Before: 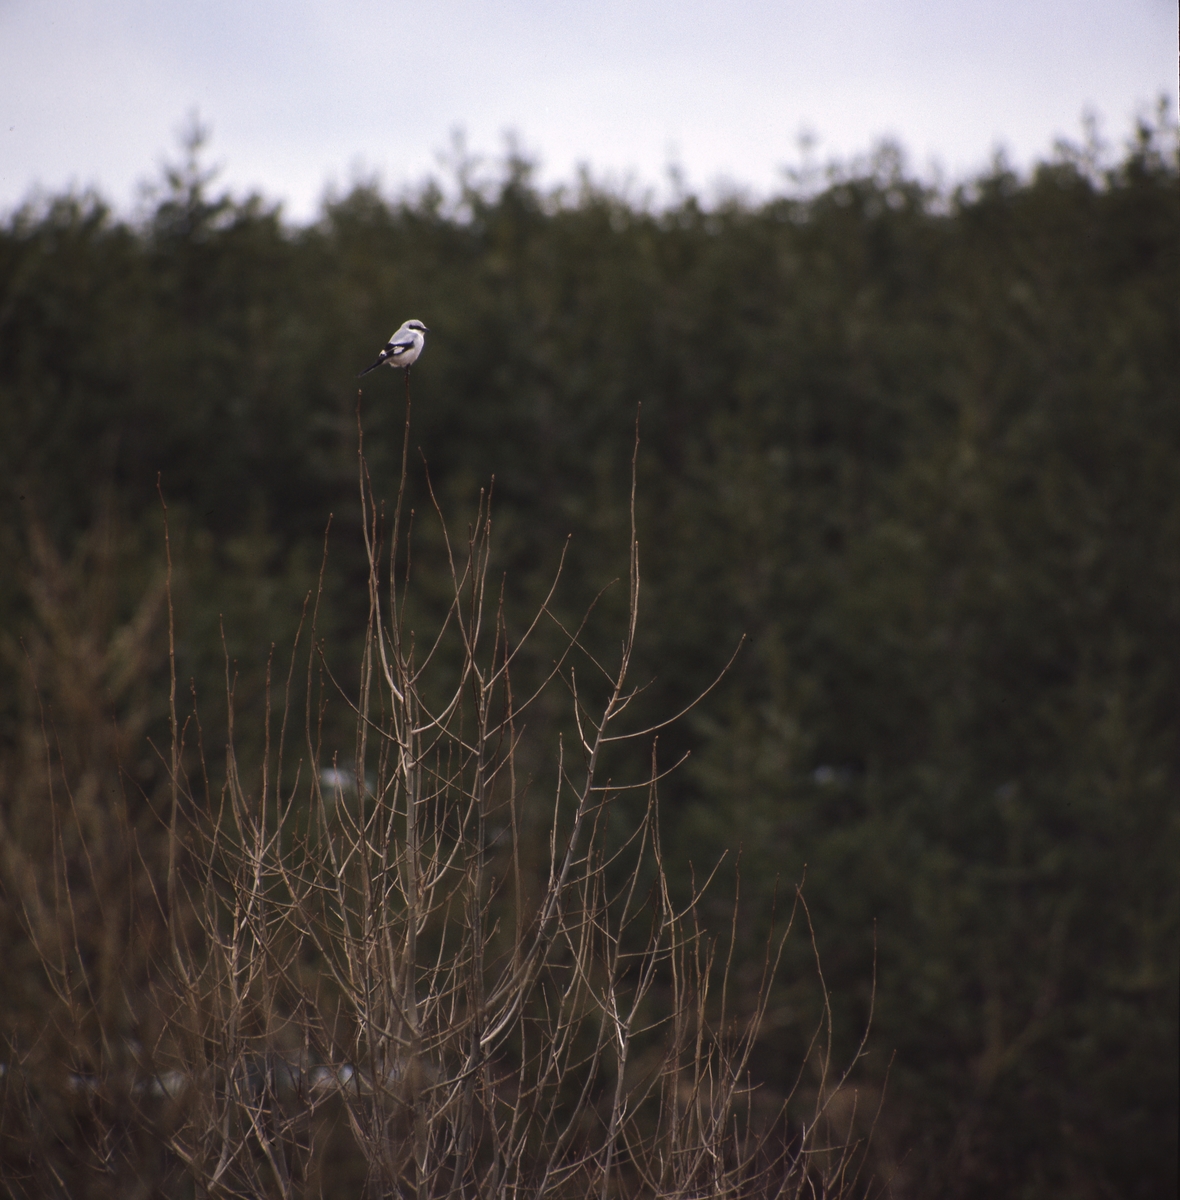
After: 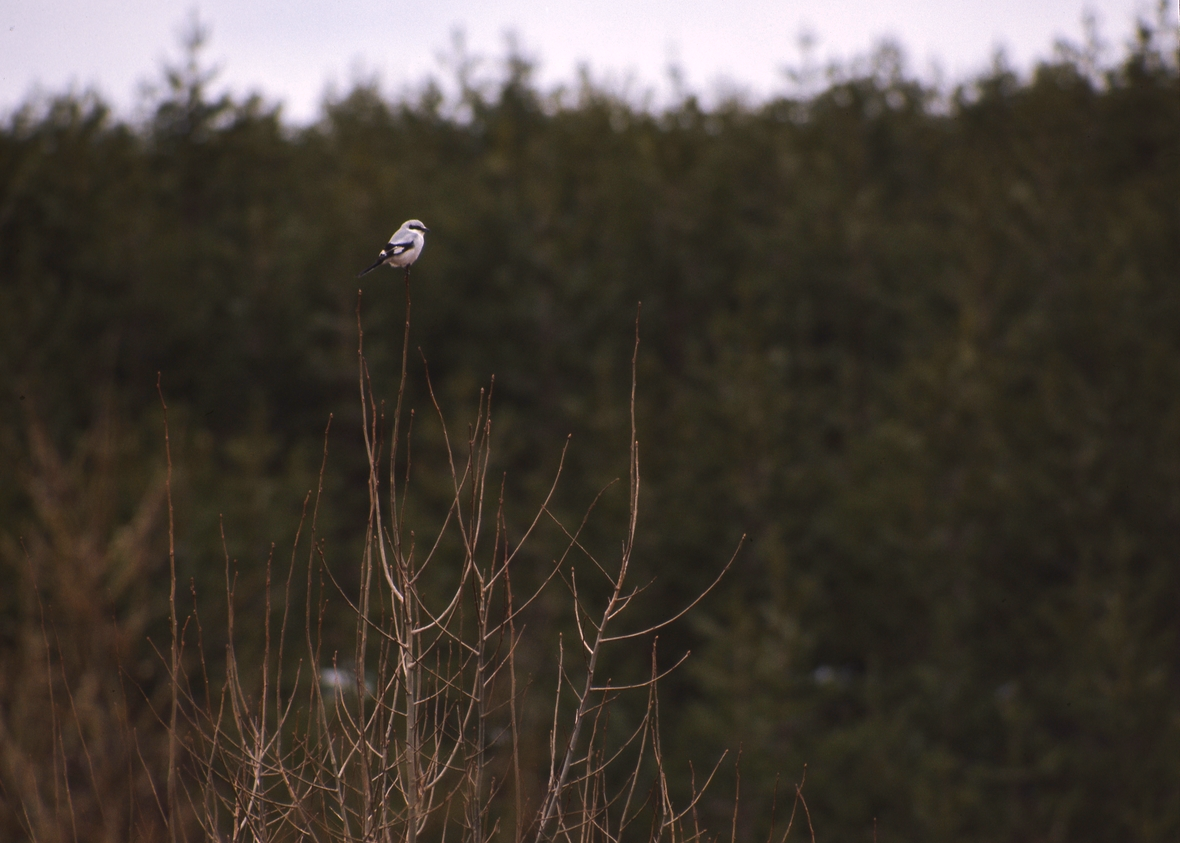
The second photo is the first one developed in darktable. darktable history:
color correction: highlights a* 3.08, highlights b* -1.05, shadows a* -0.099, shadows b* 1.76, saturation 0.983
crop and rotate: top 8.38%, bottom 21.311%
color zones: curves: ch1 [(0.24, 0.634) (0.75, 0.5)]; ch2 [(0.253, 0.437) (0.745, 0.491)]
